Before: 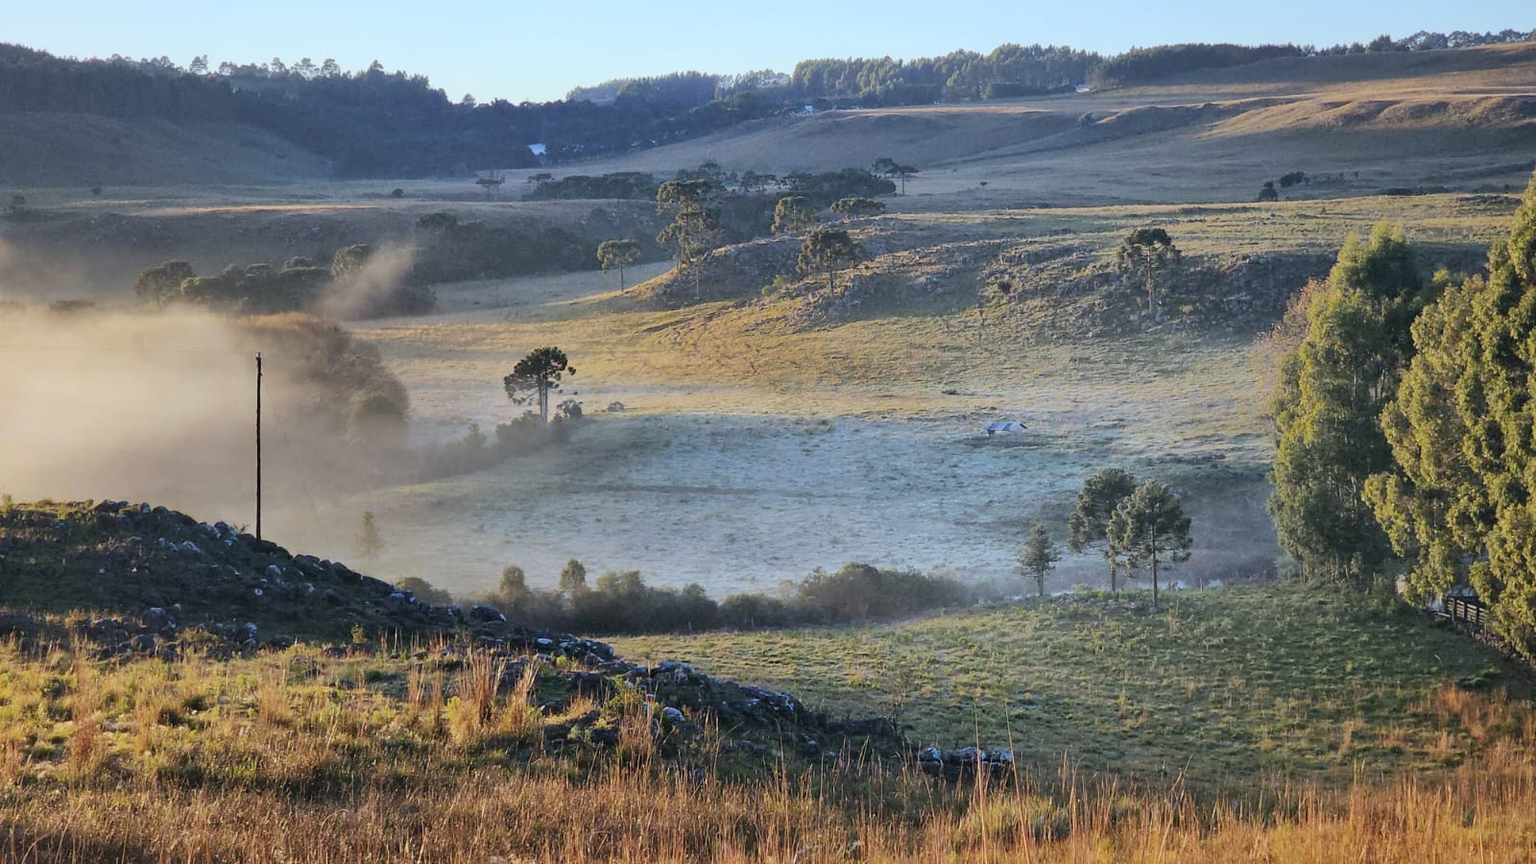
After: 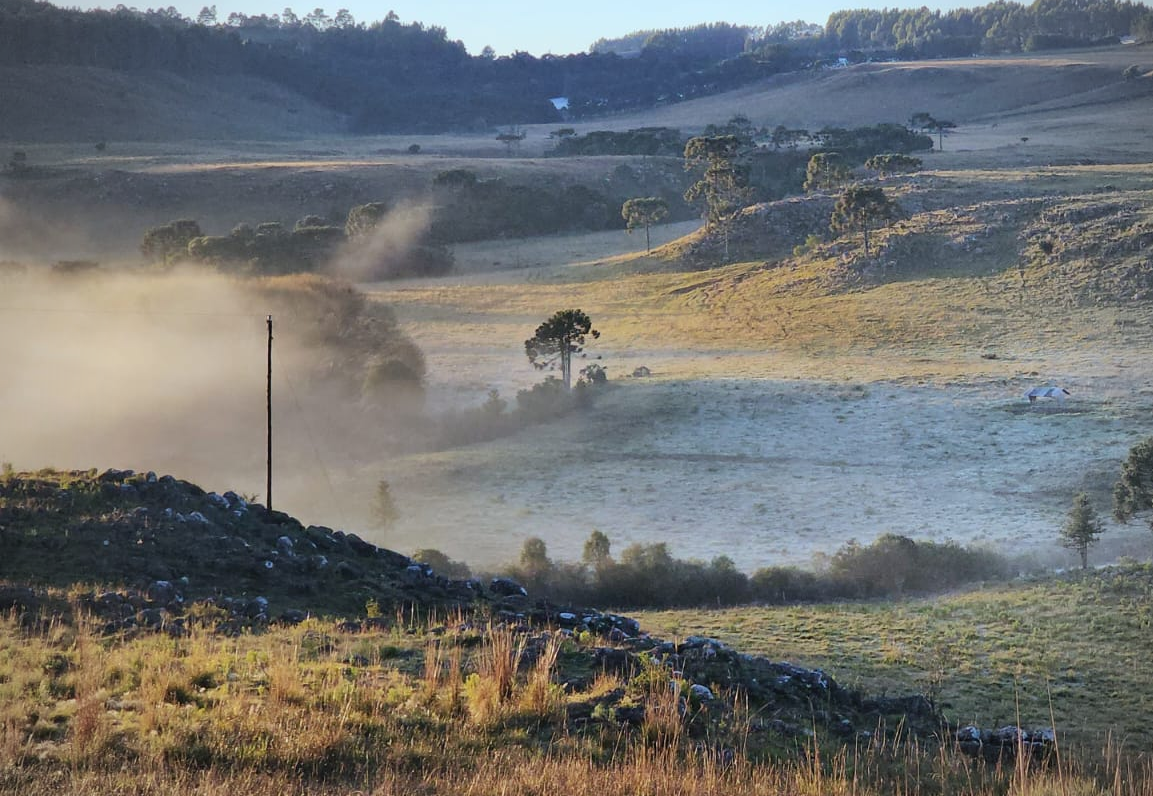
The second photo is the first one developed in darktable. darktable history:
crop: top 5.805%, right 27.884%, bottom 5.738%
vignetting: fall-off radius 60.91%, unbound false
